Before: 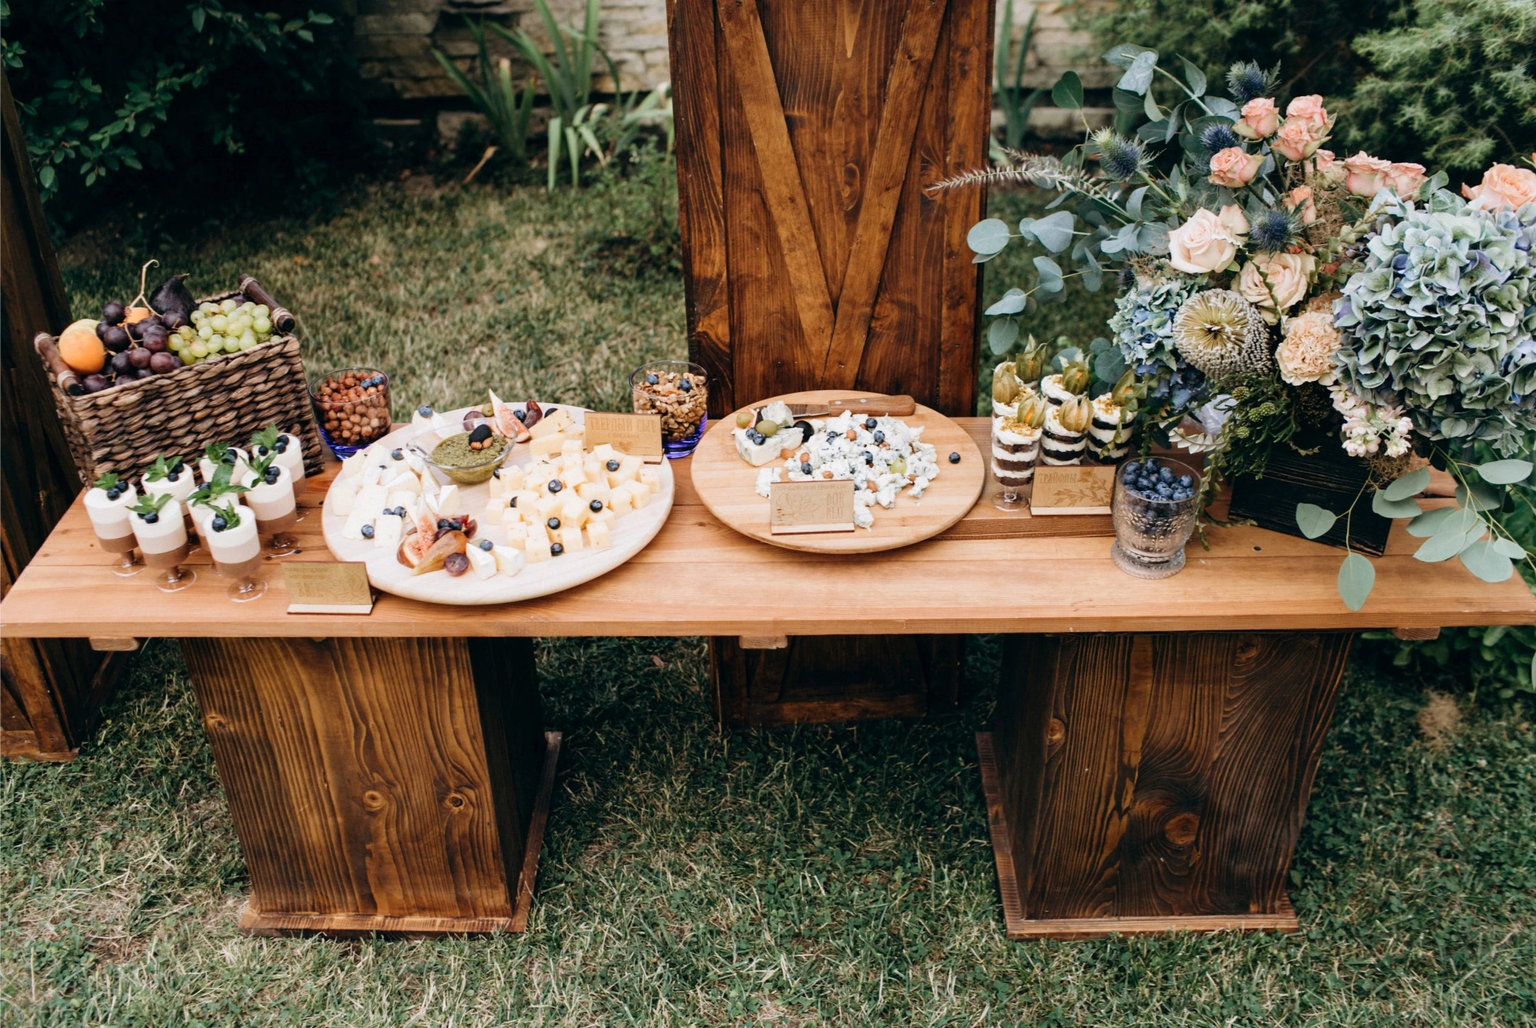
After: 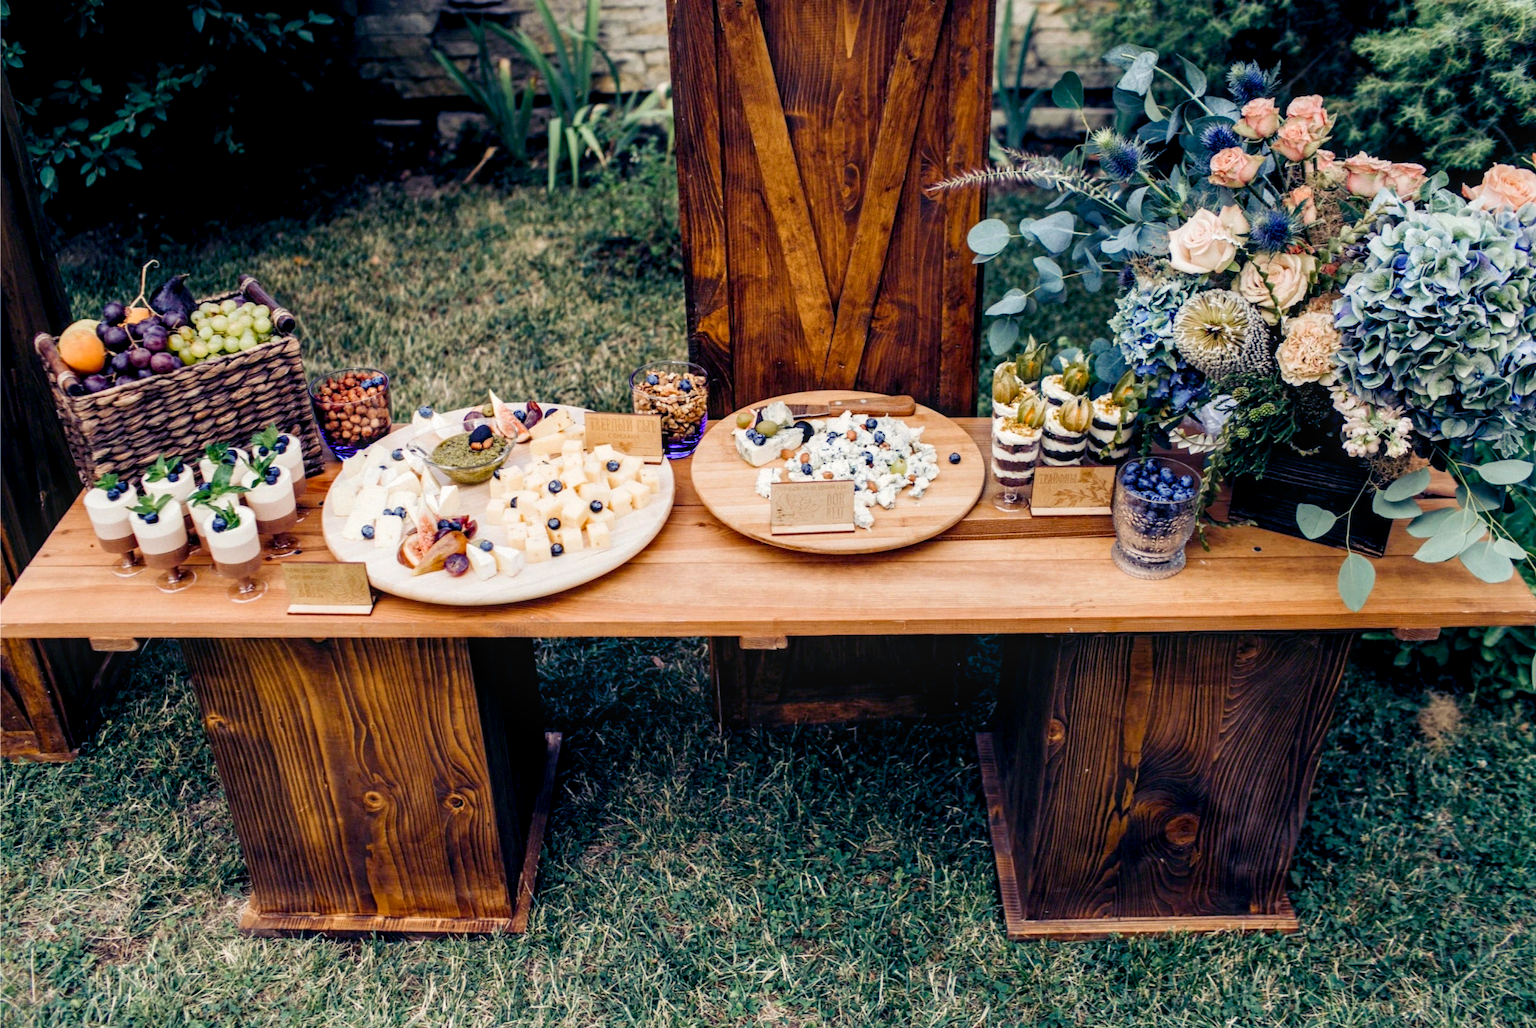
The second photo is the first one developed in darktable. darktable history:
color balance rgb: shadows lift › luminance -28.76%, shadows lift › chroma 15%, shadows lift › hue 270°, power › chroma 1%, power › hue 255°, highlights gain › luminance 7.14%, highlights gain › chroma 2%, highlights gain › hue 90°, global offset › luminance -0.29%, global offset › hue 260°, perceptual saturation grading › global saturation 20%, perceptual saturation grading › highlights -13.92%, perceptual saturation grading › shadows 50%
local contrast: on, module defaults
